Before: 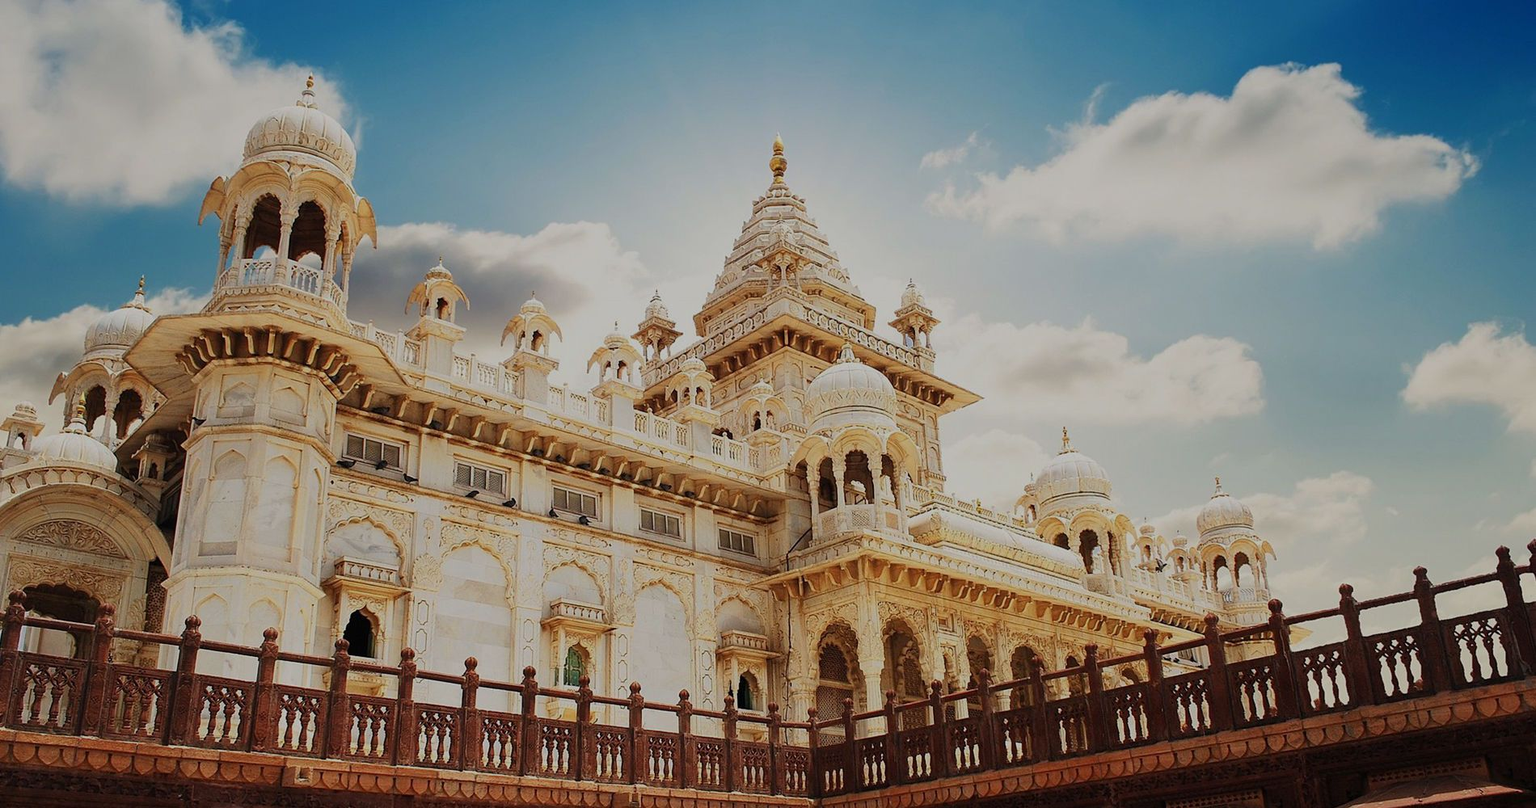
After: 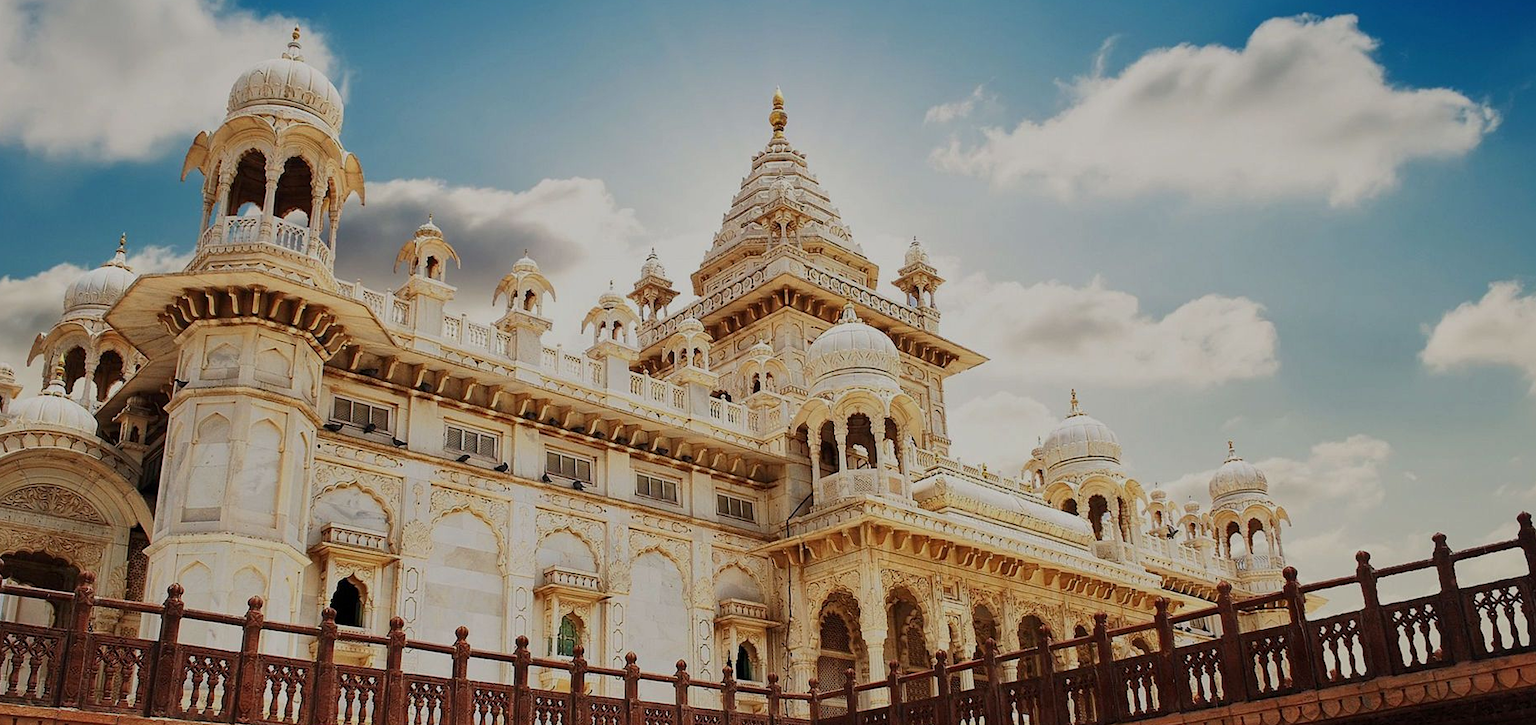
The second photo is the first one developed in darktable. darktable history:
crop: left 1.507%, top 6.147%, right 1.379%, bottom 6.637%
local contrast: mode bilateral grid, contrast 20, coarseness 50, detail 120%, midtone range 0.2
